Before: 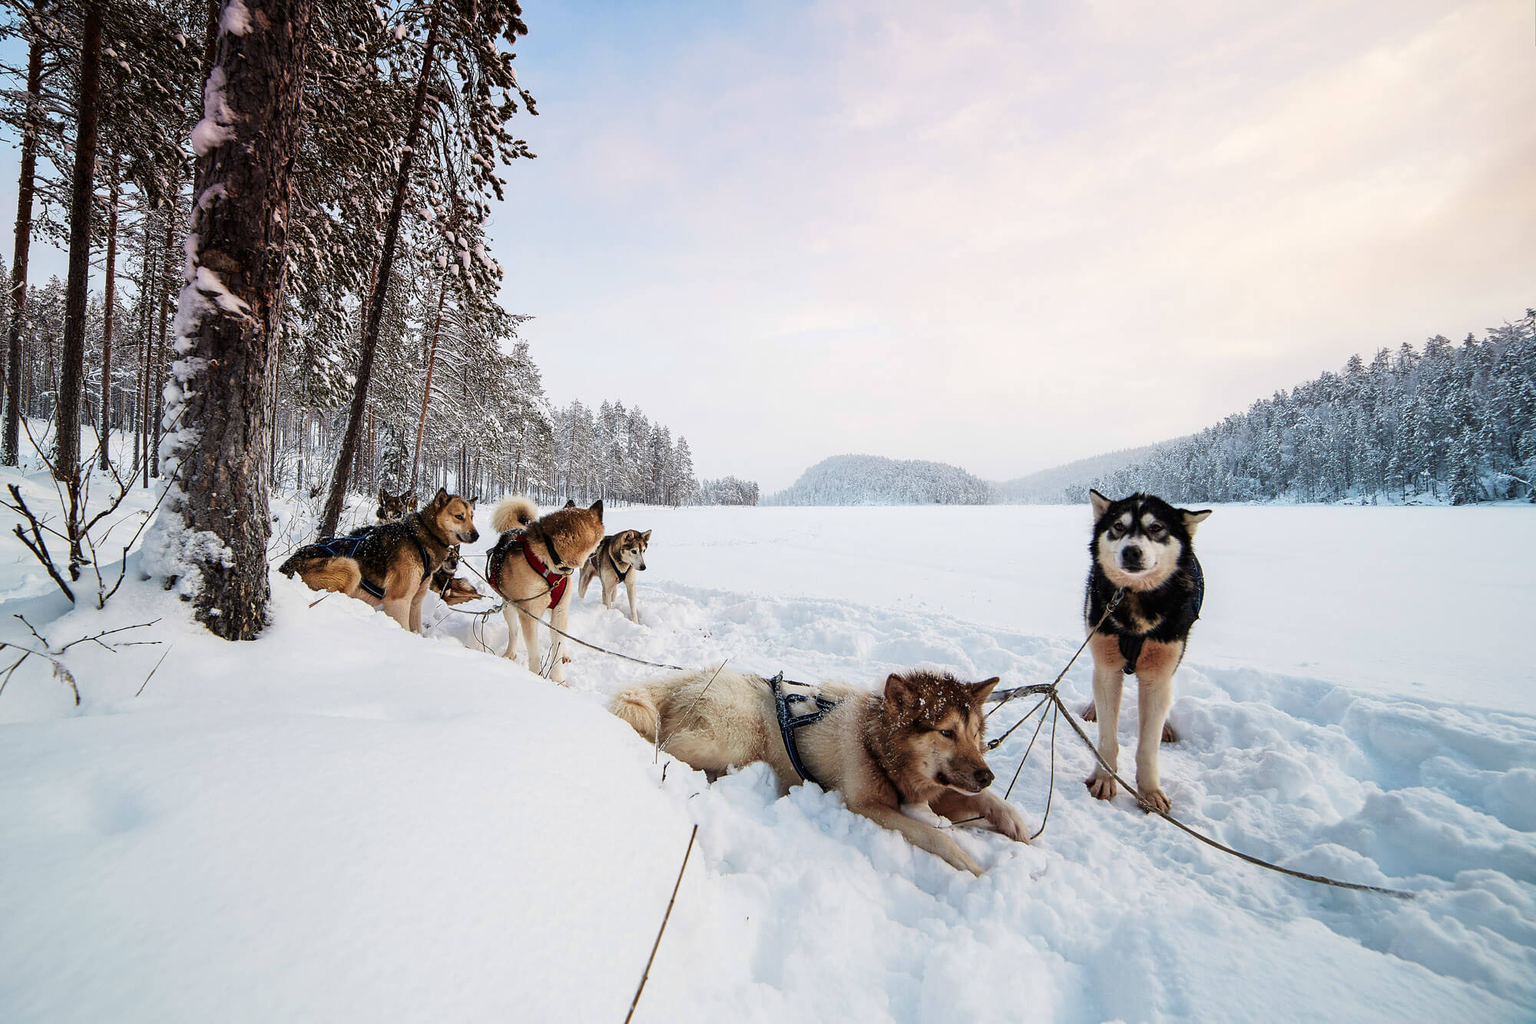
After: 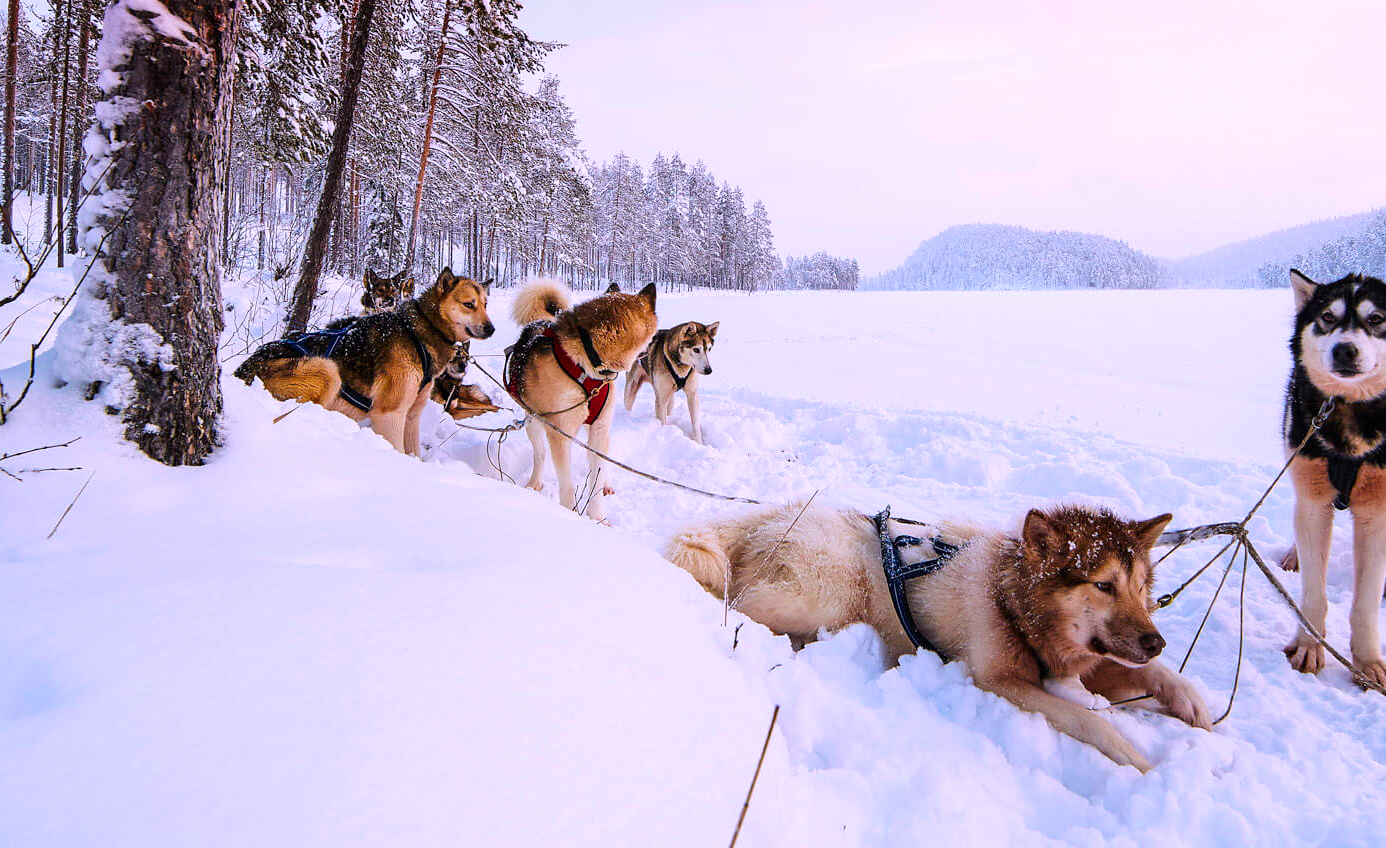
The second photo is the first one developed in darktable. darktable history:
white balance: red 1.042, blue 1.17
crop: left 6.488%, top 27.668%, right 24.183%, bottom 8.656%
color balance rgb: perceptual saturation grading › global saturation 25%, perceptual brilliance grading › mid-tones 10%, perceptual brilliance grading › shadows 15%, global vibrance 20%
